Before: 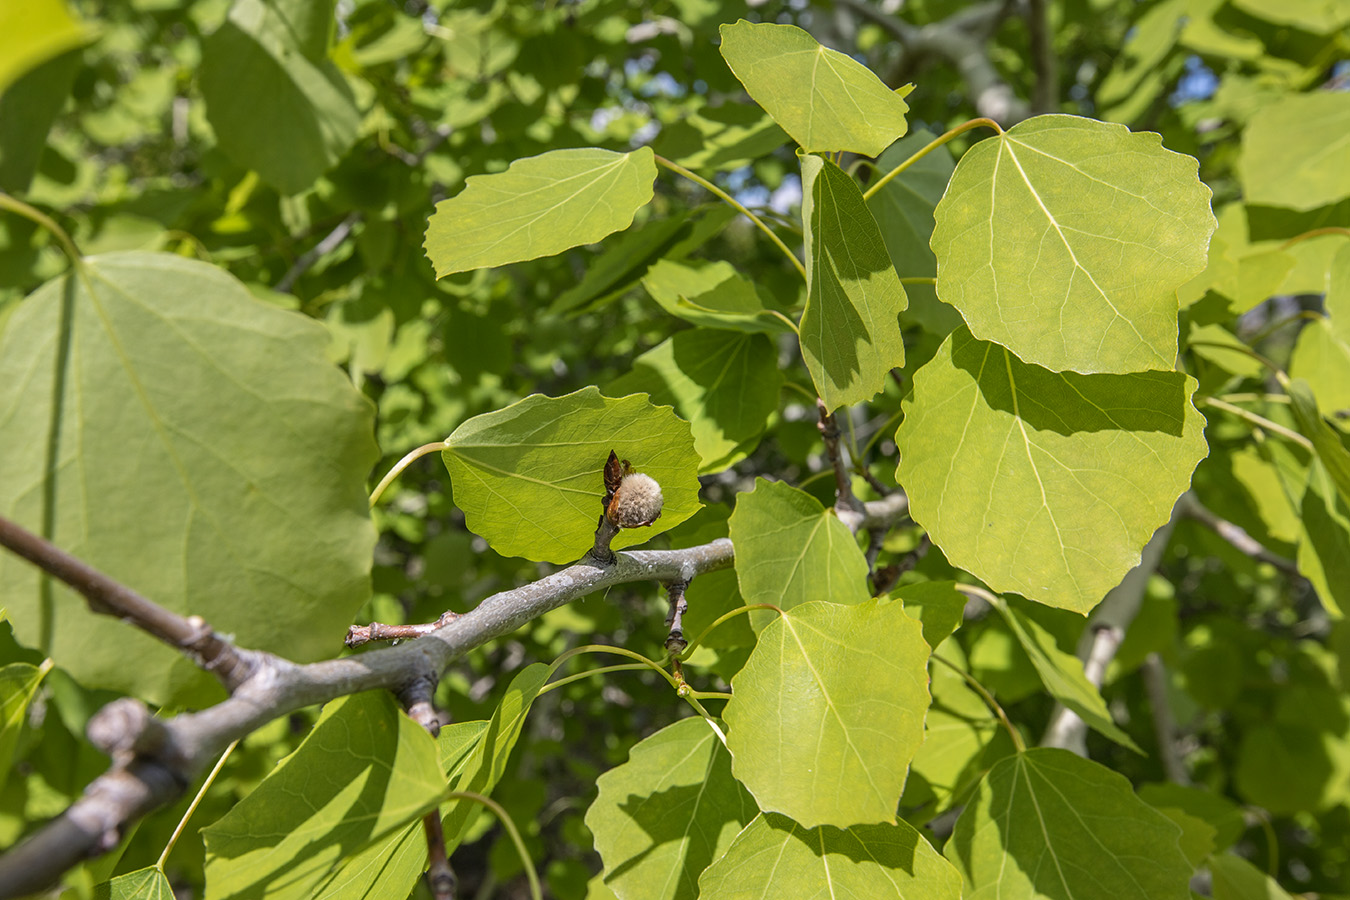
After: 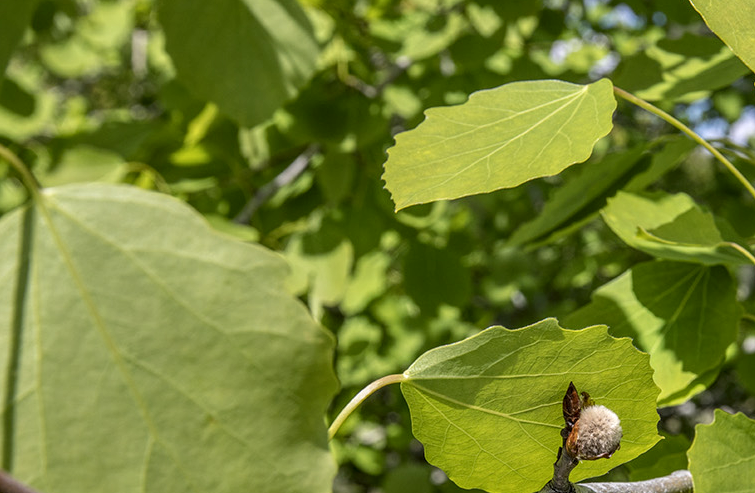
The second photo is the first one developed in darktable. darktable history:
crop and rotate: left 3.058%, top 7.582%, right 40.966%, bottom 37.531%
local contrast: detail 130%
